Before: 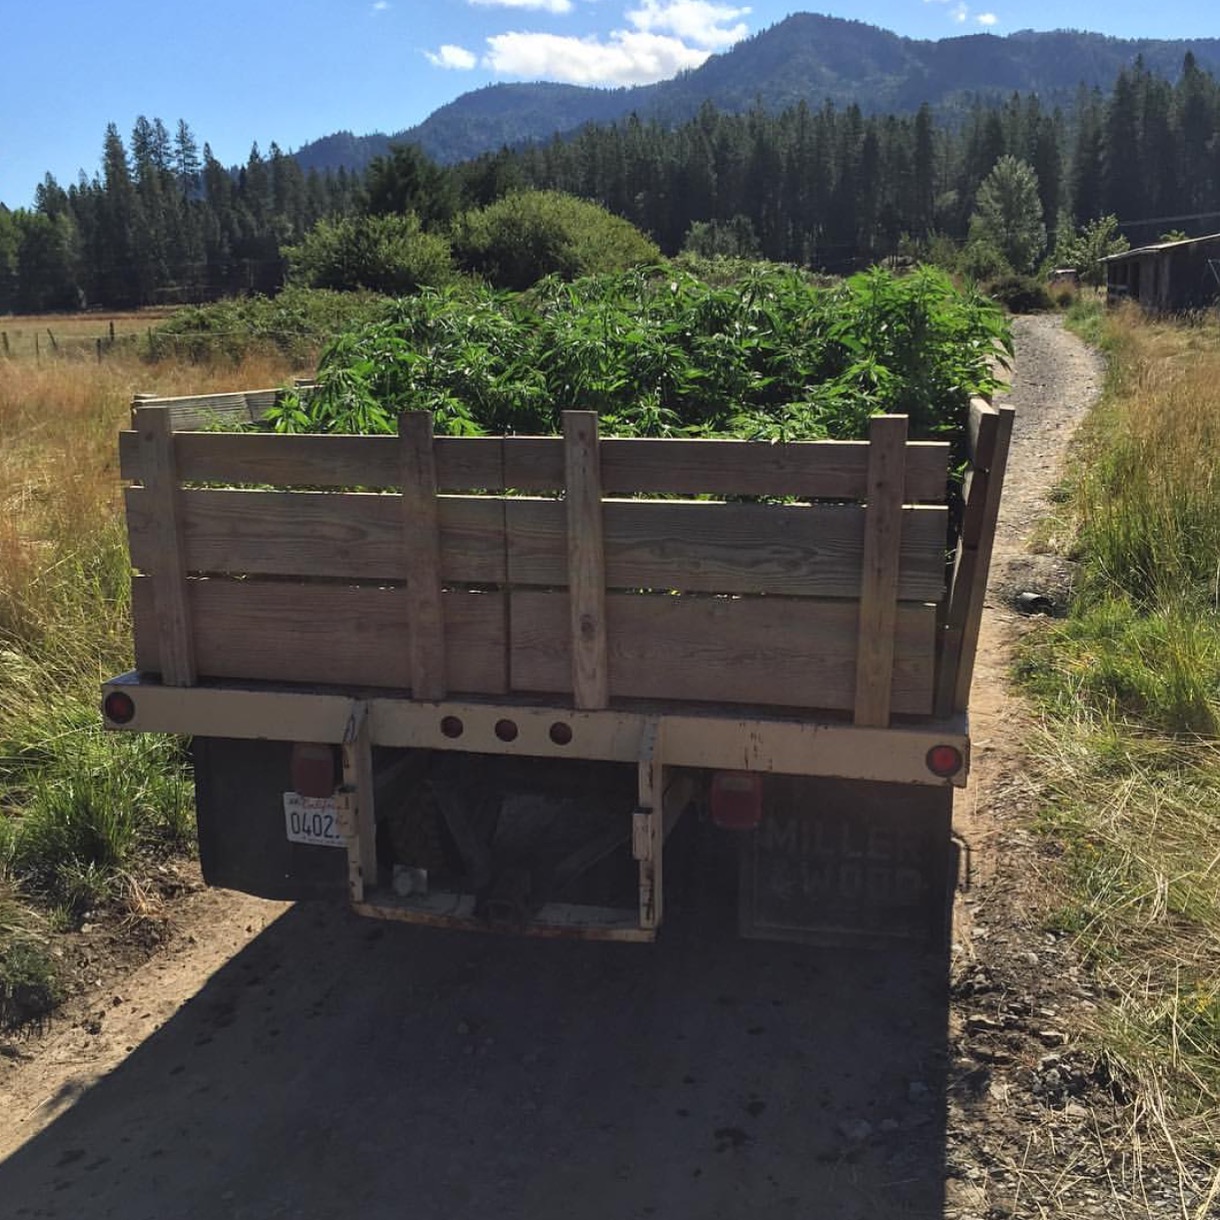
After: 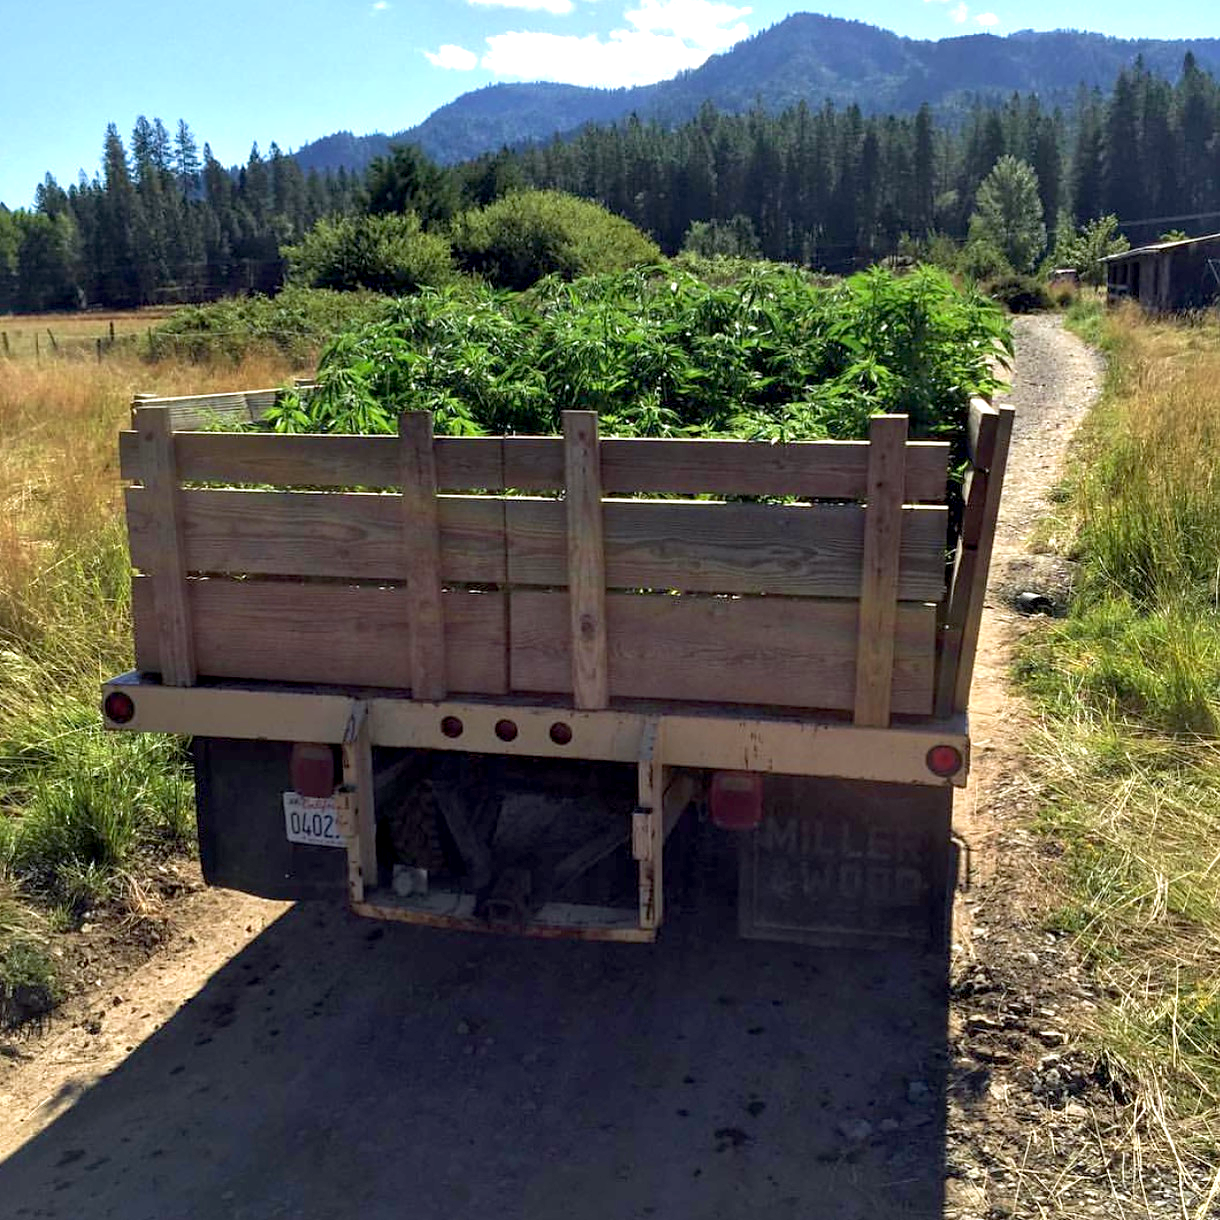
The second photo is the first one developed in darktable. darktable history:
white balance: red 0.982, blue 1.018
exposure: black level correction 0.012, exposure 0.7 EV, compensate exposure bias true, compensate highlight preservation false
velvia: on, module defaults
